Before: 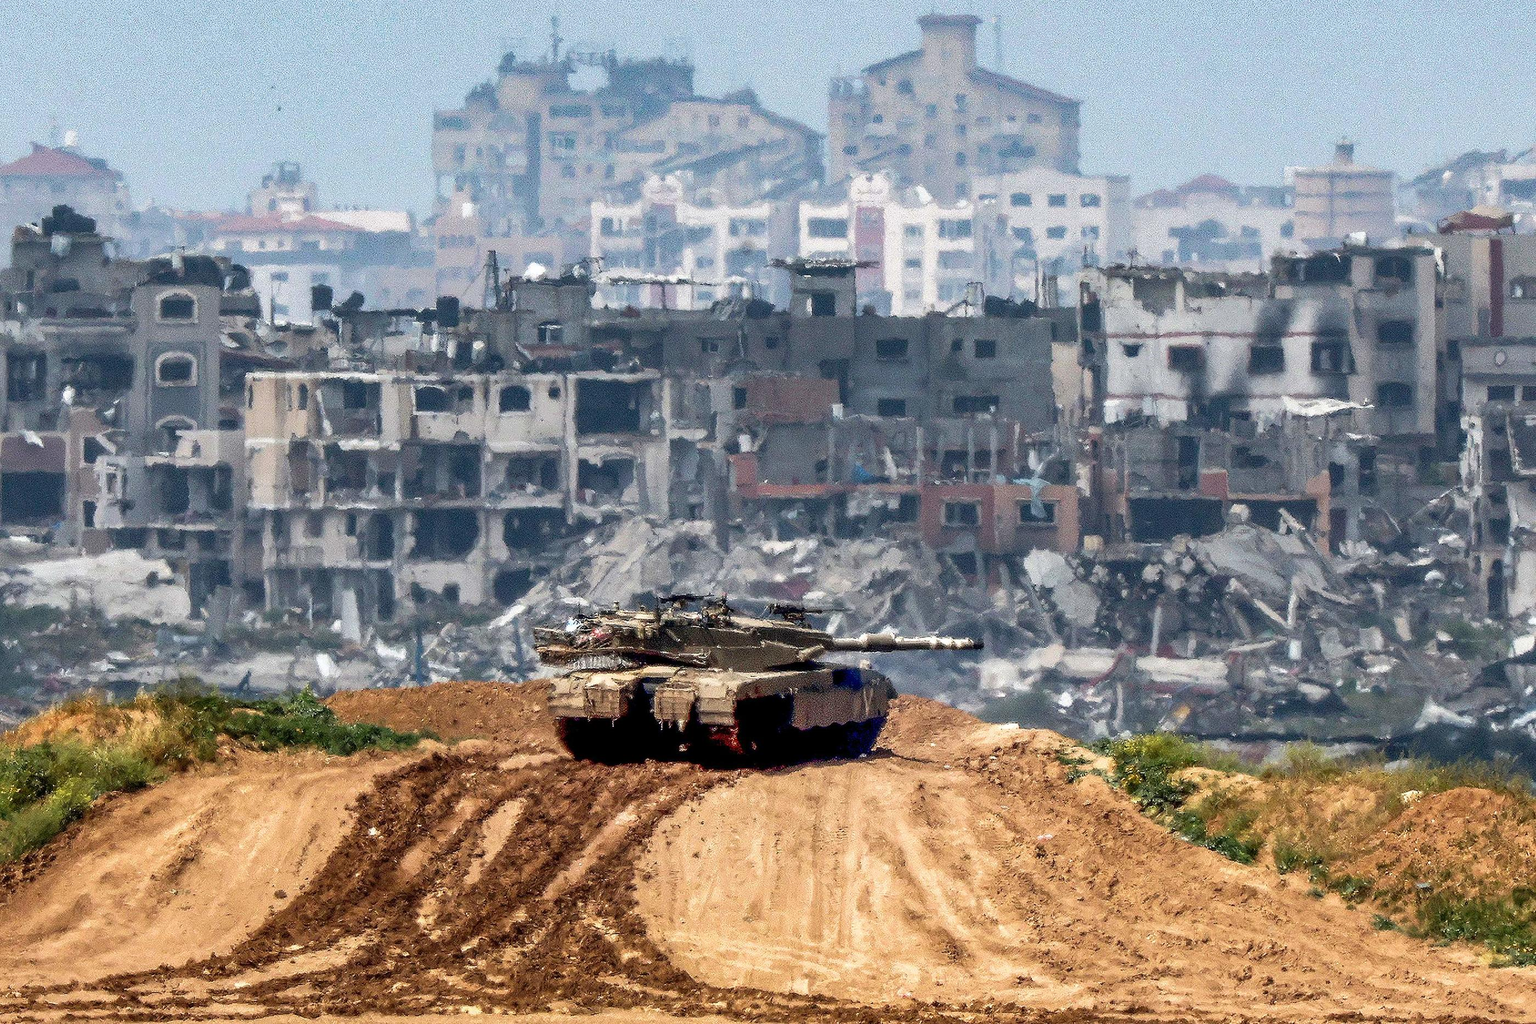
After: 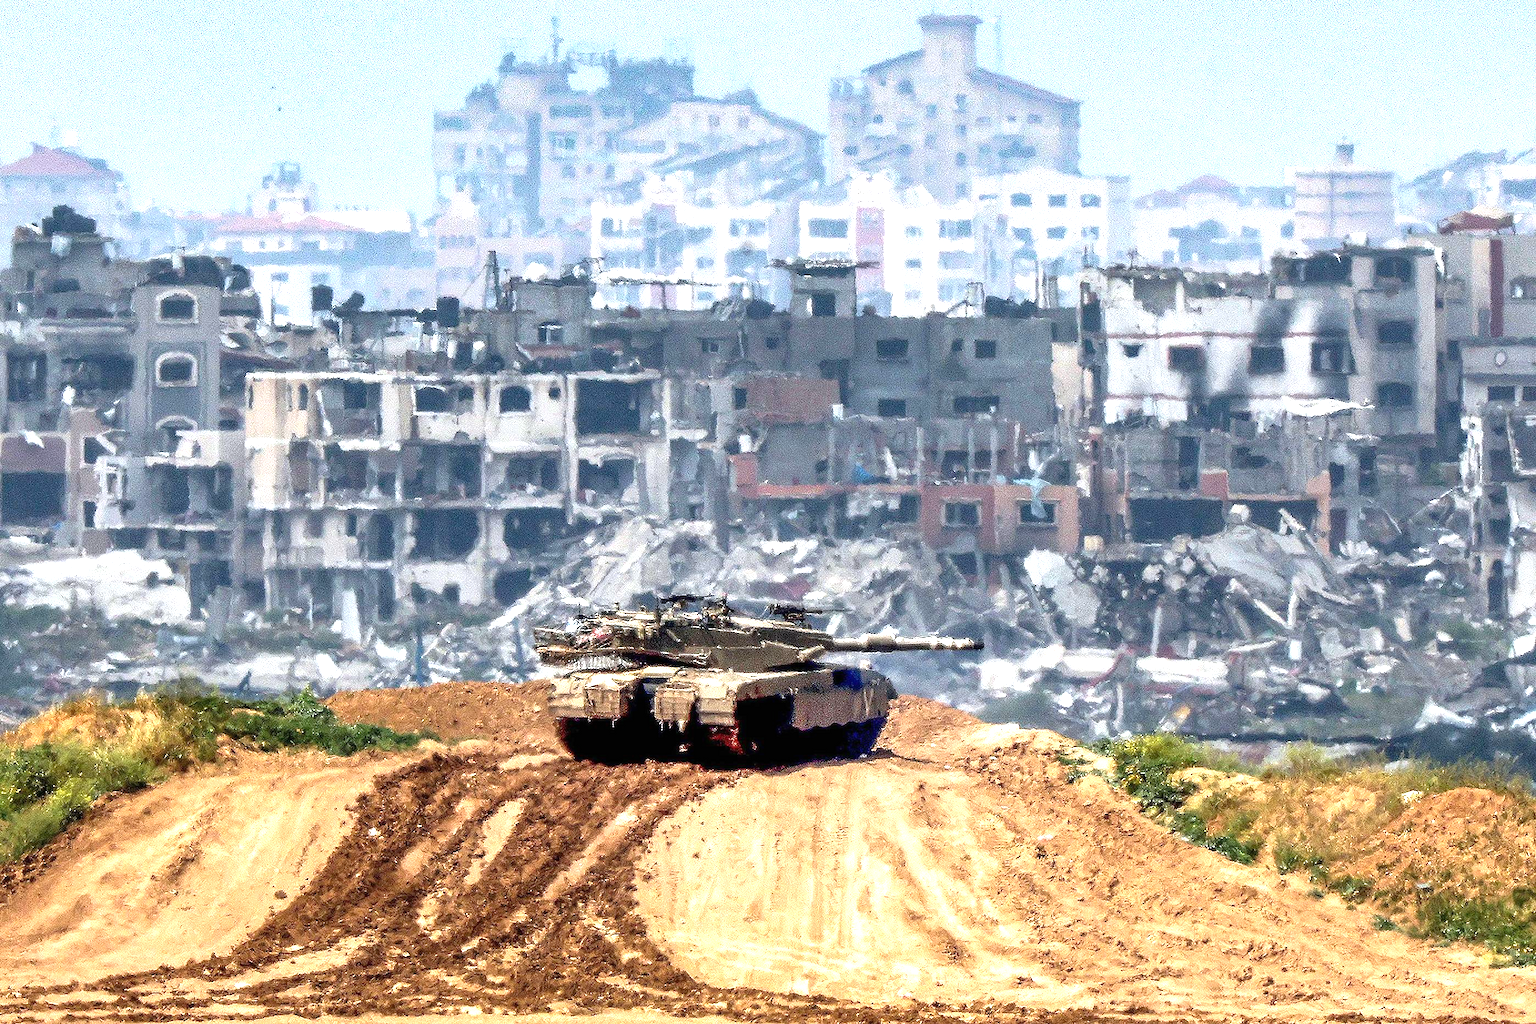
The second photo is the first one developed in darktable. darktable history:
white balance: red 0.982, blue 1.018
exposure: black level correction 0, exposure 0.9 EV, compensate highlight preservation false
